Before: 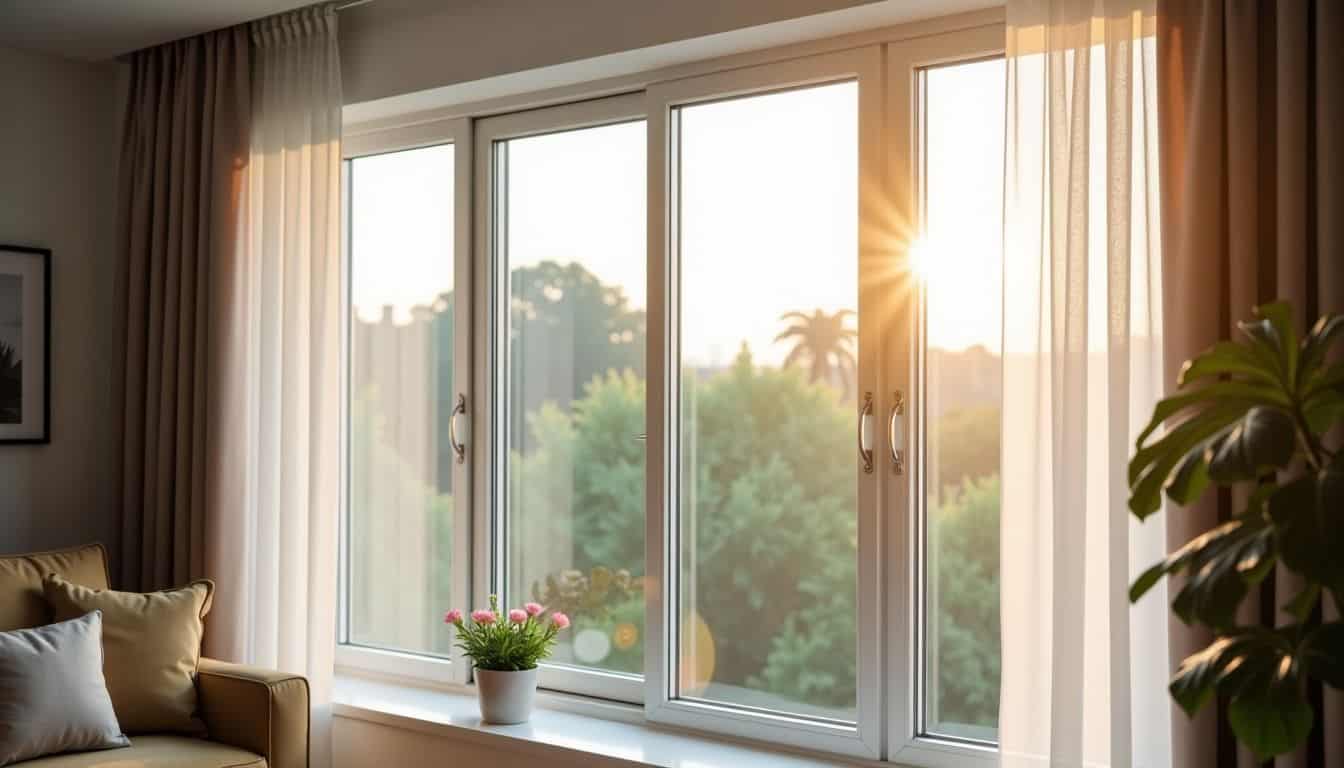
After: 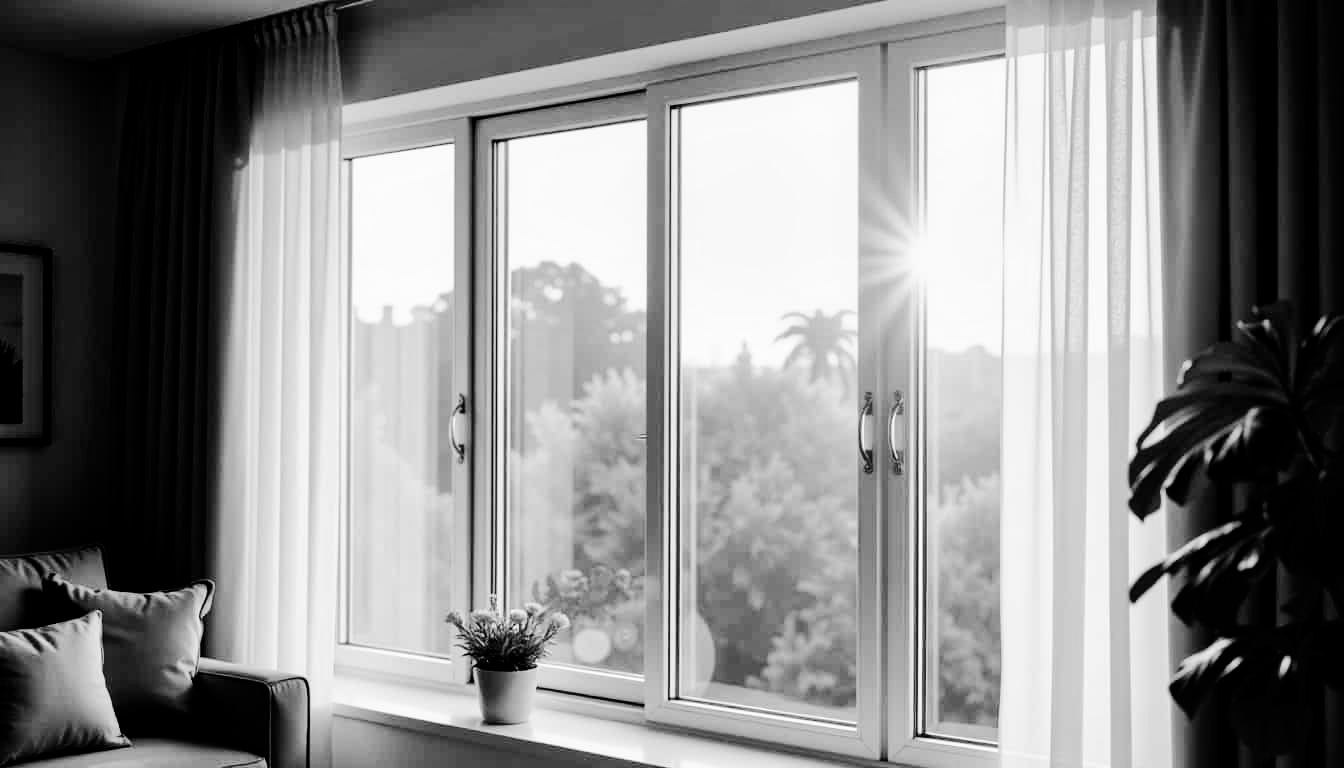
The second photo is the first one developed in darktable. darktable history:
local contrast: mode bilateral grid, contrast 20, coarseness 50, detail 130%, midtone range 0.2
exposure: black level correction 0.006, exposure -0.226 EV, compensate highlight preservation false
base curve: curves: ch0 [(0, 0) (0.036, 0.025) (0.121, 0.166) (0.206, 0.329) (0.605, 0.79) (1, 1)], preserve colors none
tone curve: curves: ch0 [(0, 0) (0.003, 0.007) (0.011, 0.008) (0.025, 0.007) (0.044, 0.009) (0.069, 0.012) (0.1, 0.02) (0.136, 0.035) (0.177, 0.06) (0.224, 0.104) (0.277, 0.16) (0.335, 0.228) (0.399, 0.308) (0.468, 0.418) (0.543, 0.525) (0.623, 0.635) (0.709, 0.723) (0.801, 0.802) (0.898, 0.889) (1, 1)], preserve colors none
monochrome: on, module defaults
